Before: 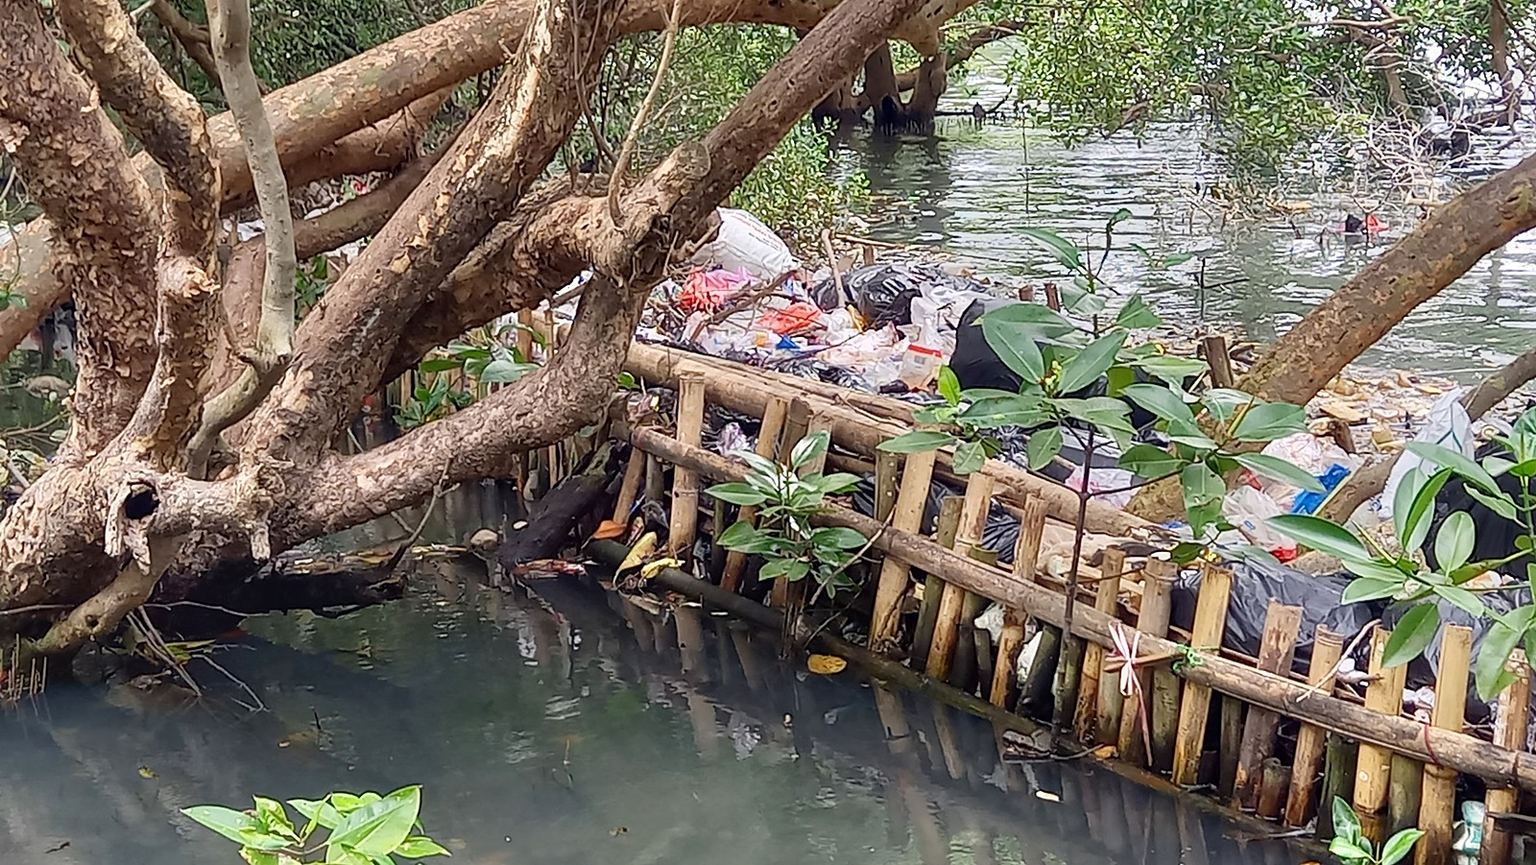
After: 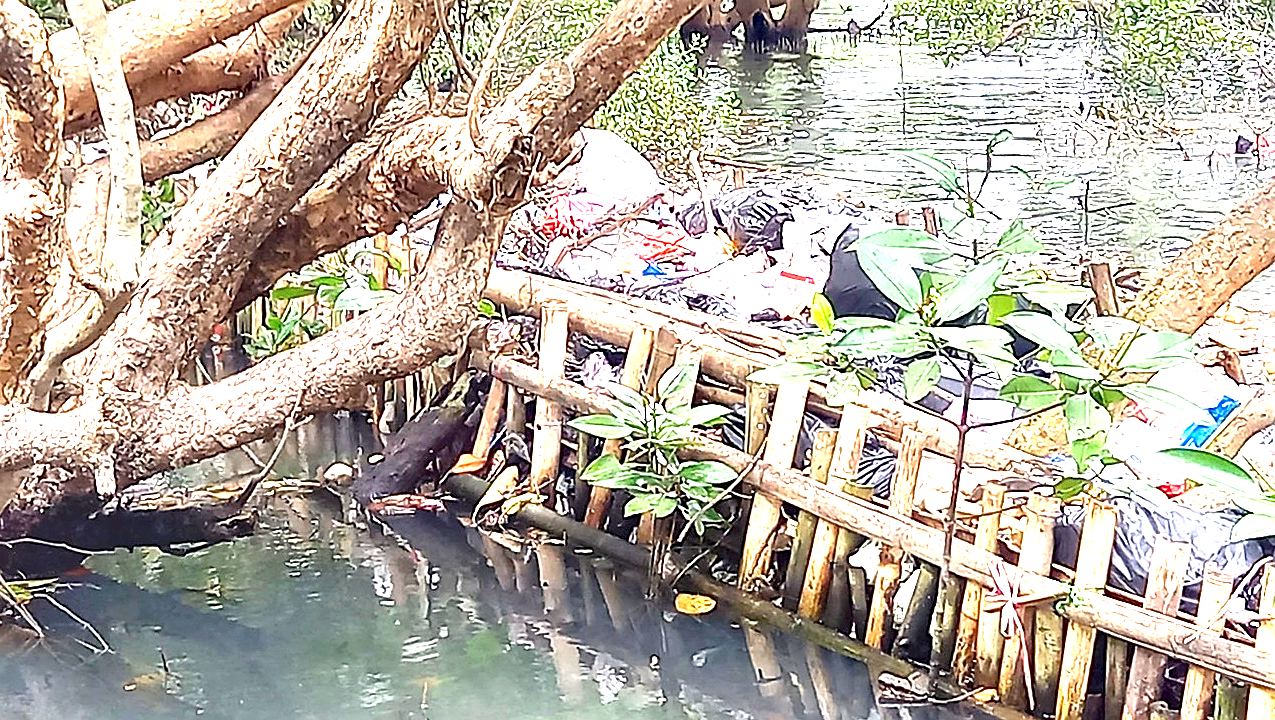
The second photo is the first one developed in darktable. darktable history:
sharpen: on, module defaults
crop and rotate: left 10.415%, top 9.865%, right 9.846%, bottom 10.215%
exposure: exposure 2.214 EV, compensate highlight preservation false
